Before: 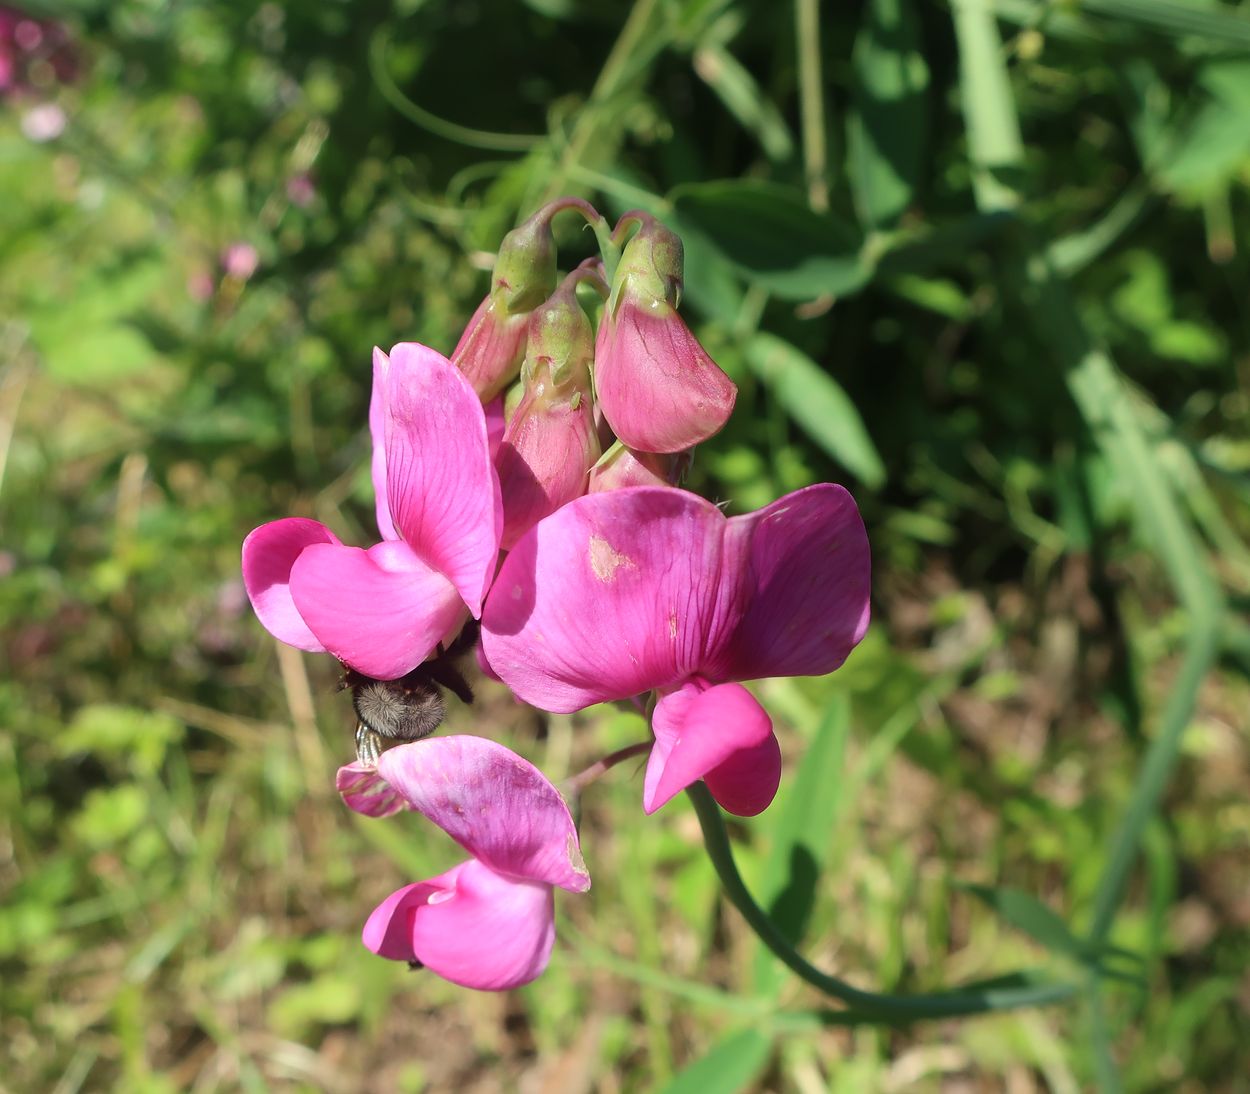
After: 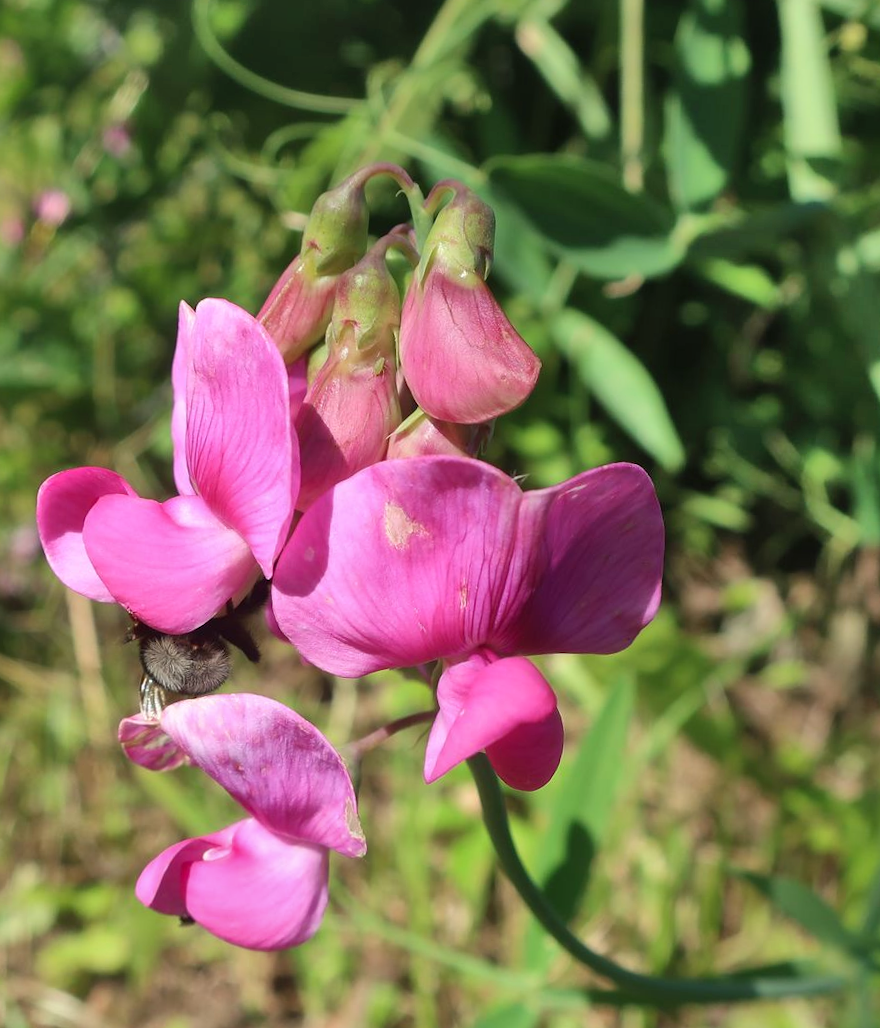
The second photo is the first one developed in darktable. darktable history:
crop and rotate: angle -3.27°, left 14.277%, top 0.028%, right 10.766%, bottom 0.028%
levels: levels [0, 0.498, 1]
shadows and highlights: shadows 75, highlights -60.85, soften with gaussian
